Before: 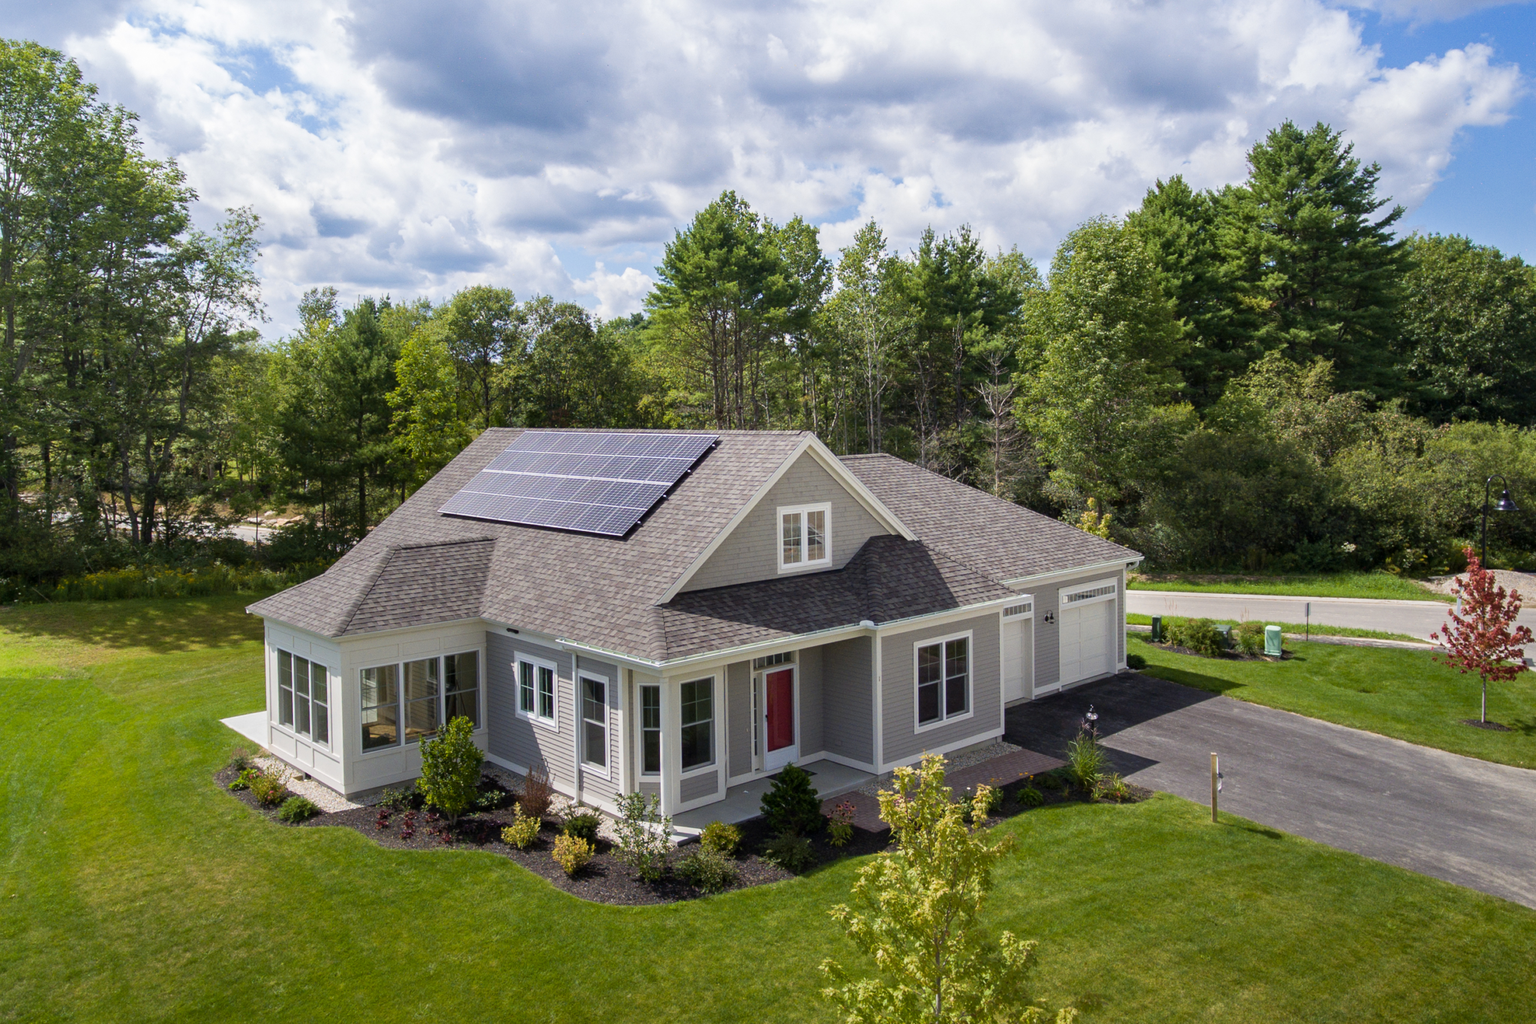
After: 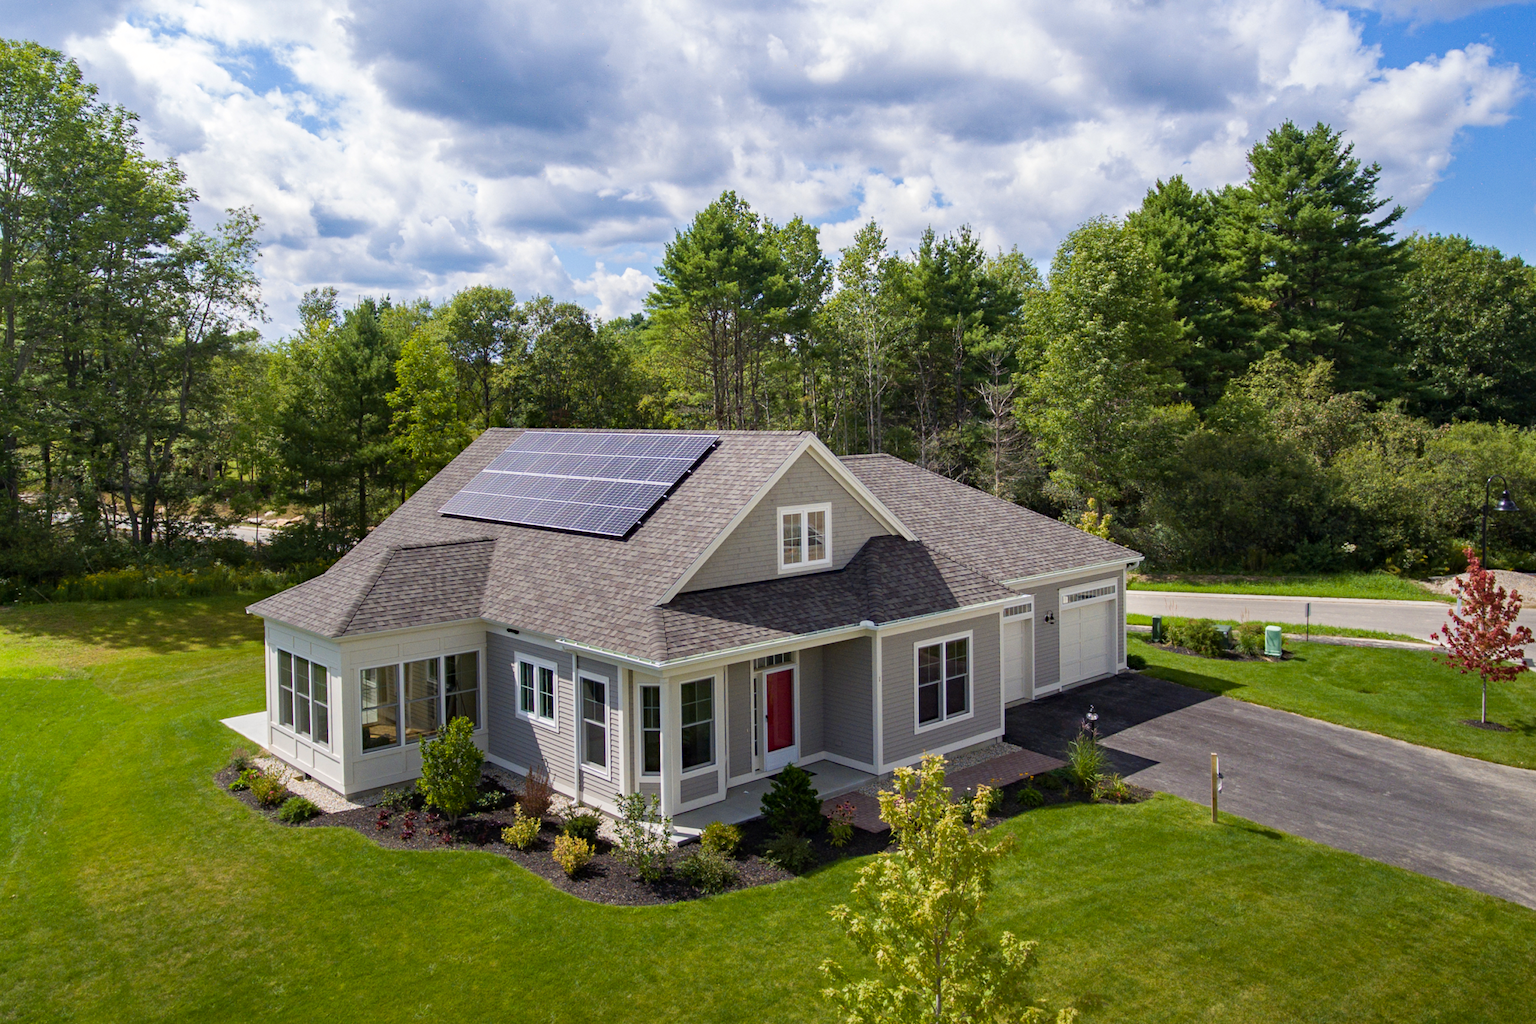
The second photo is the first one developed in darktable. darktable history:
contrast brightness saturation: contrast 0.036, saturation 0.072
haze removal: compatibility mode true, adaptive false
